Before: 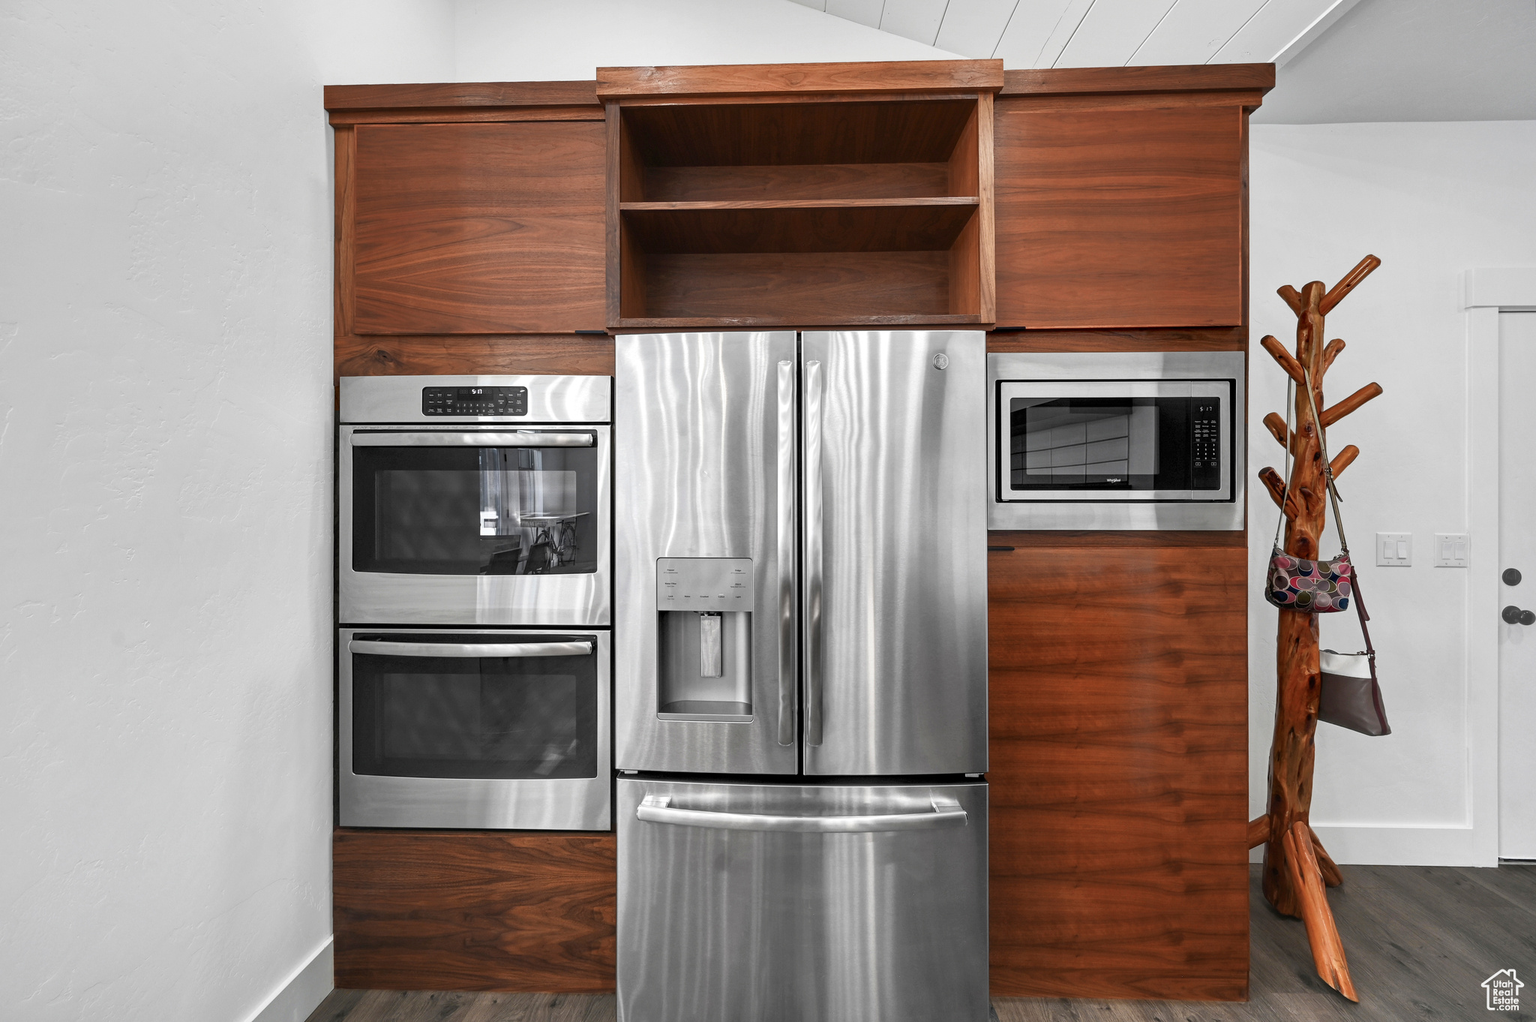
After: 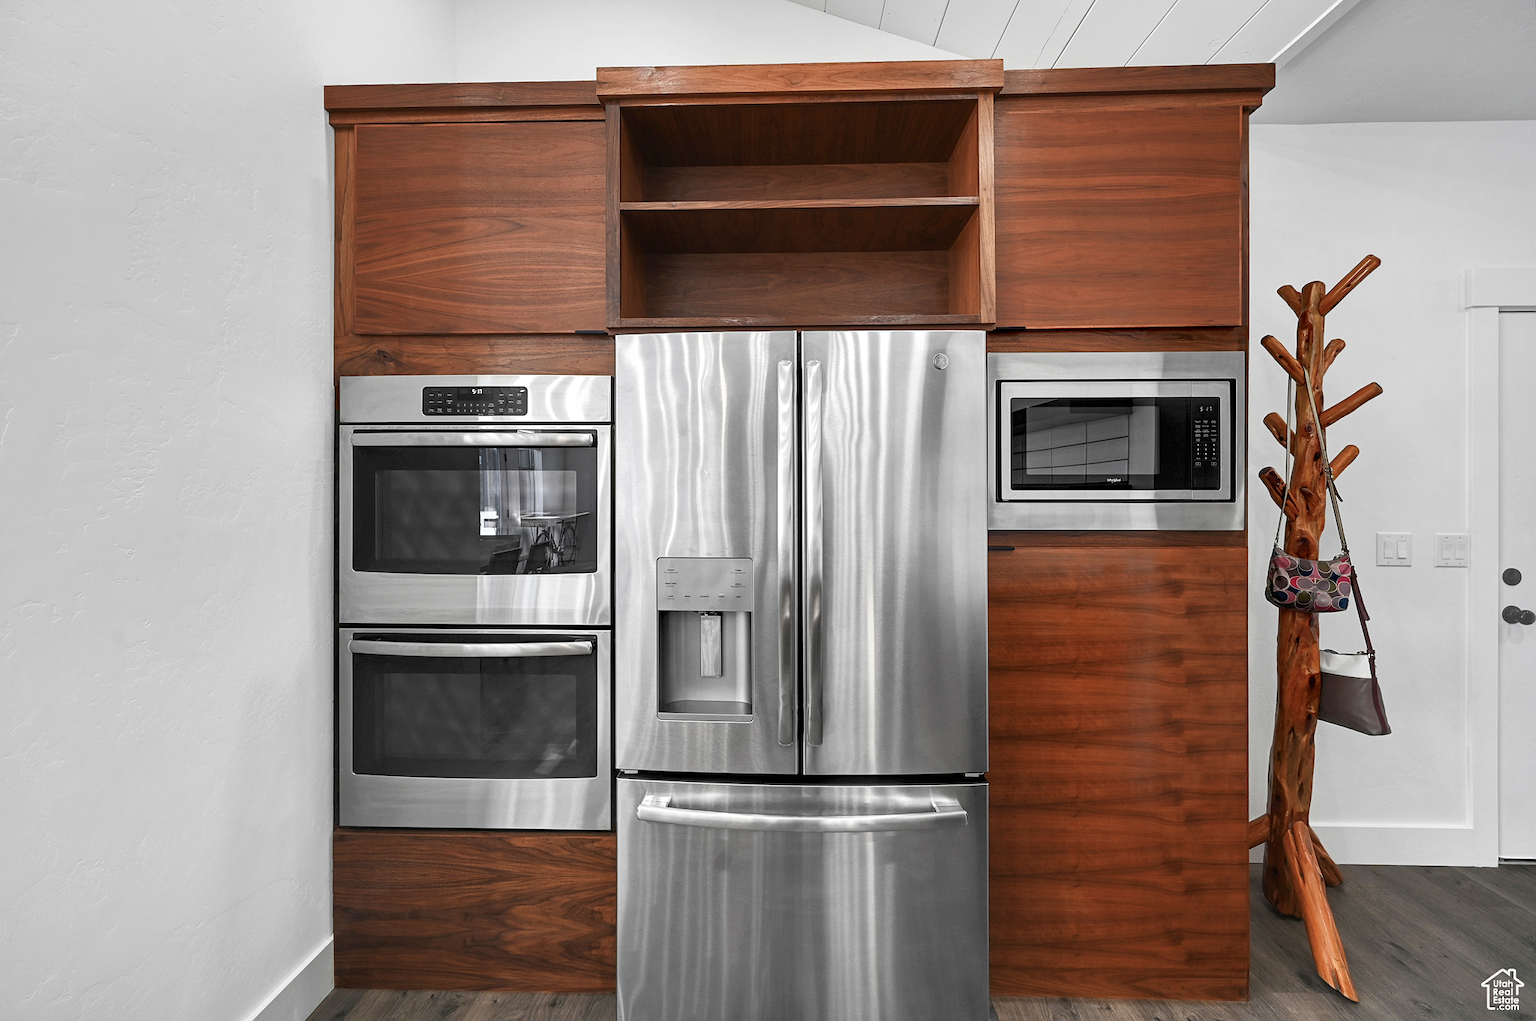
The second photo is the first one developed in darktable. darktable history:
sharpen: radius 1.254, amount 0.293, threshold 0.118
